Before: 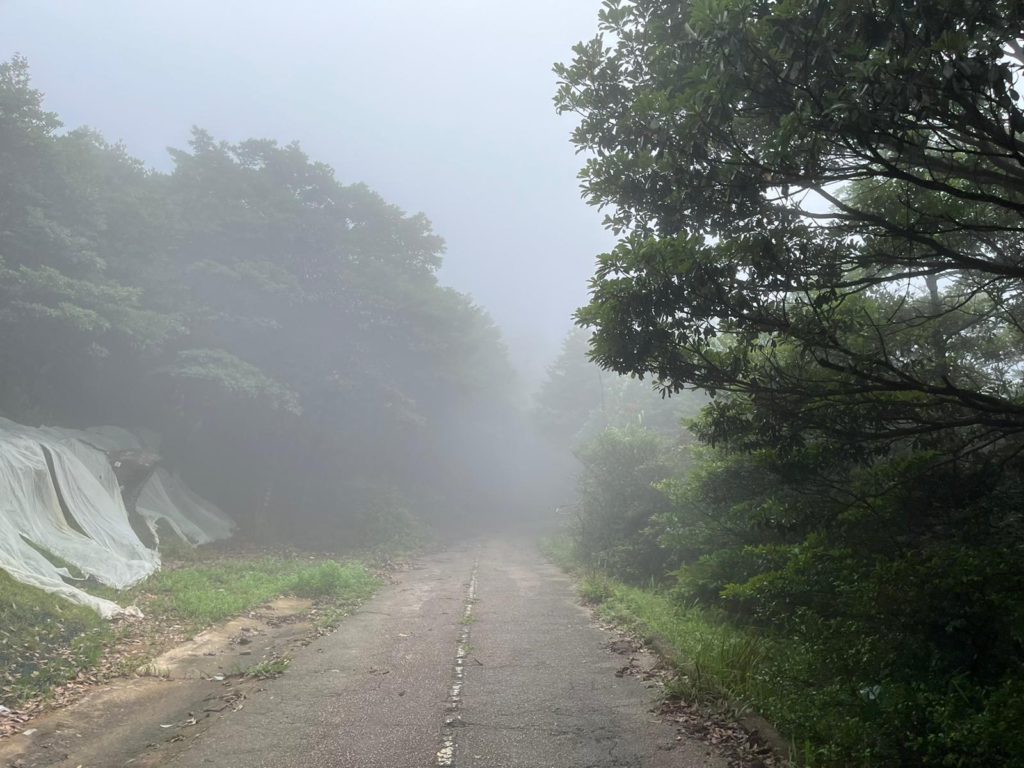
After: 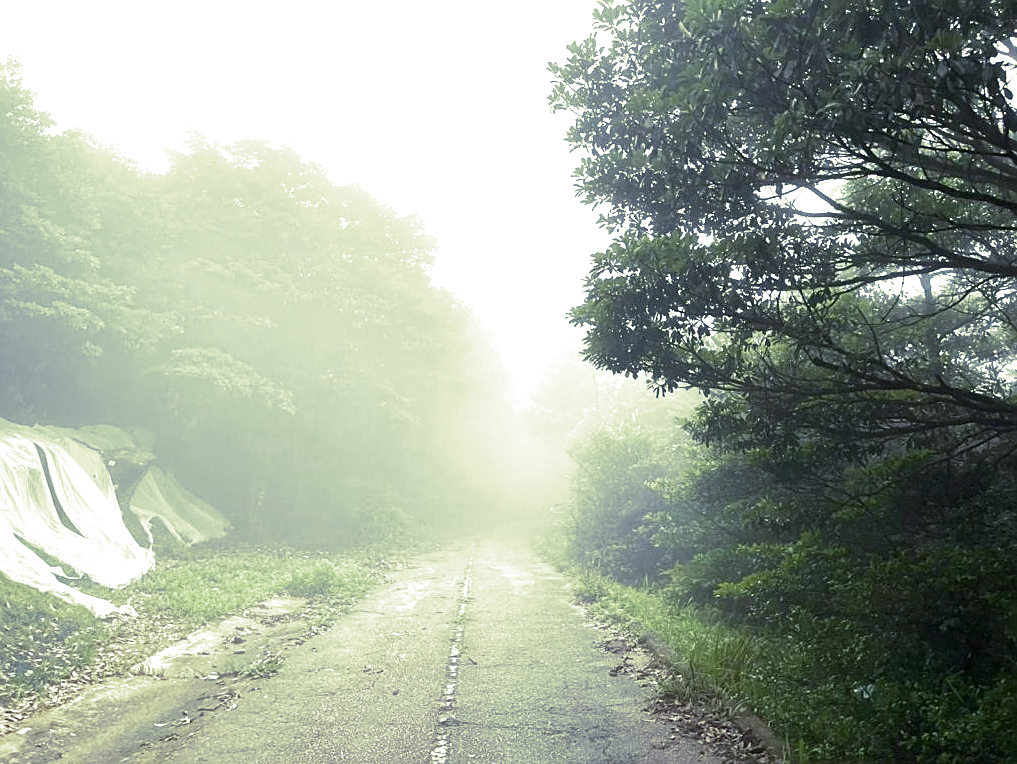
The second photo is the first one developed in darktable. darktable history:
split-toning: shadows › hue 290.82°, shadows › saturation 0.34, highlights › saturation 0.38, balance 0, compress 50%
white balance: red 0.931, blue 1.11
color balance: input saturation 99%
tone equalizer: on, module defaults
exposure: black level correction 0, exposure 0.9 EV, compensate exposure bias true, compensate highlight preservation false
crop and rotate: left 0.614%, top 0.179%, bottom 0.309%
sharpen: on, module defaults
